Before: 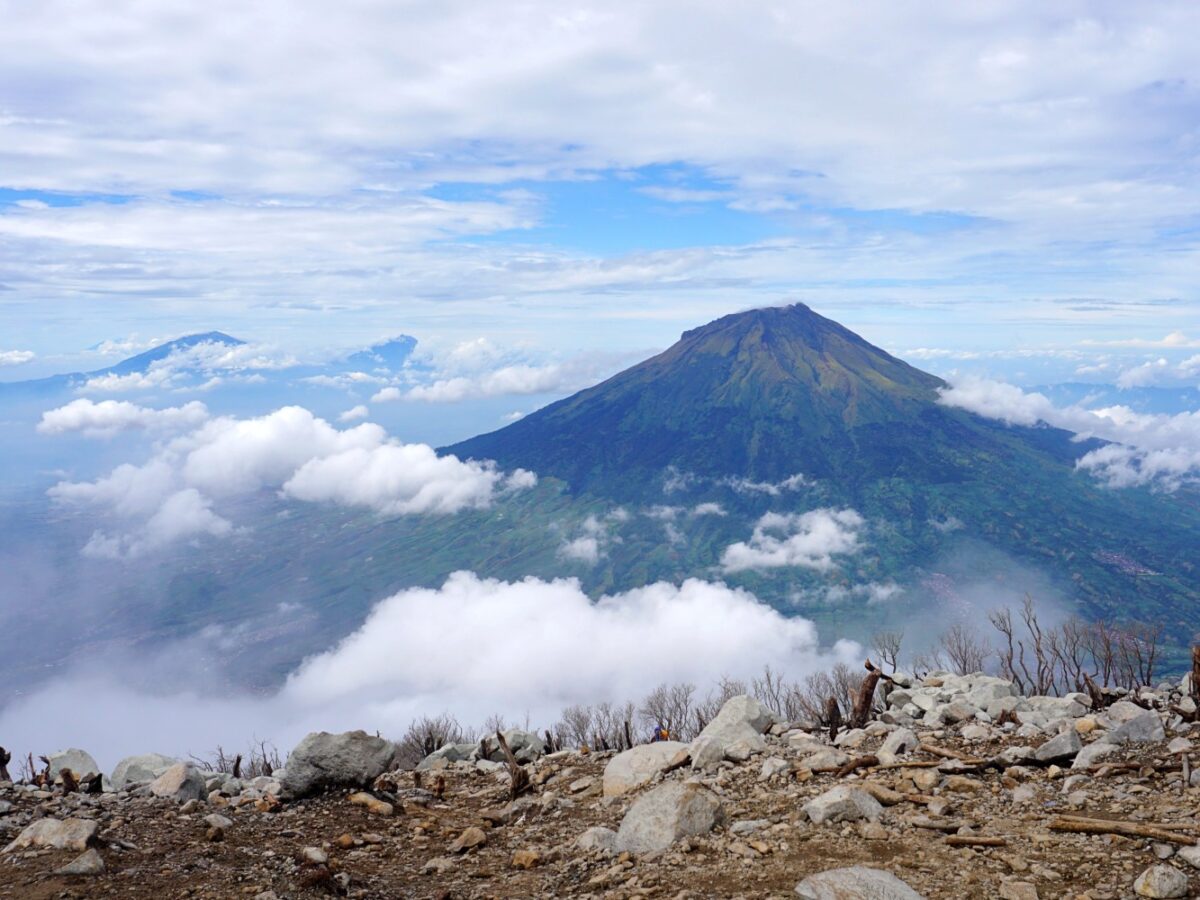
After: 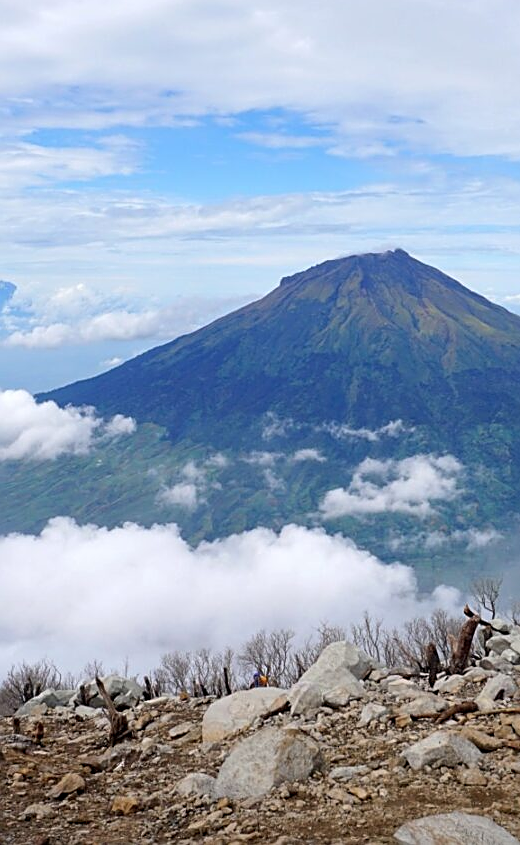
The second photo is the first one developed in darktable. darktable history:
crop: left 33.452%, top 6.025%, right 23.155%
sharpen: on, module defaults
base curve: curves: ch0 [(0, 0) (0.989, 0.992)], preserve colors none
